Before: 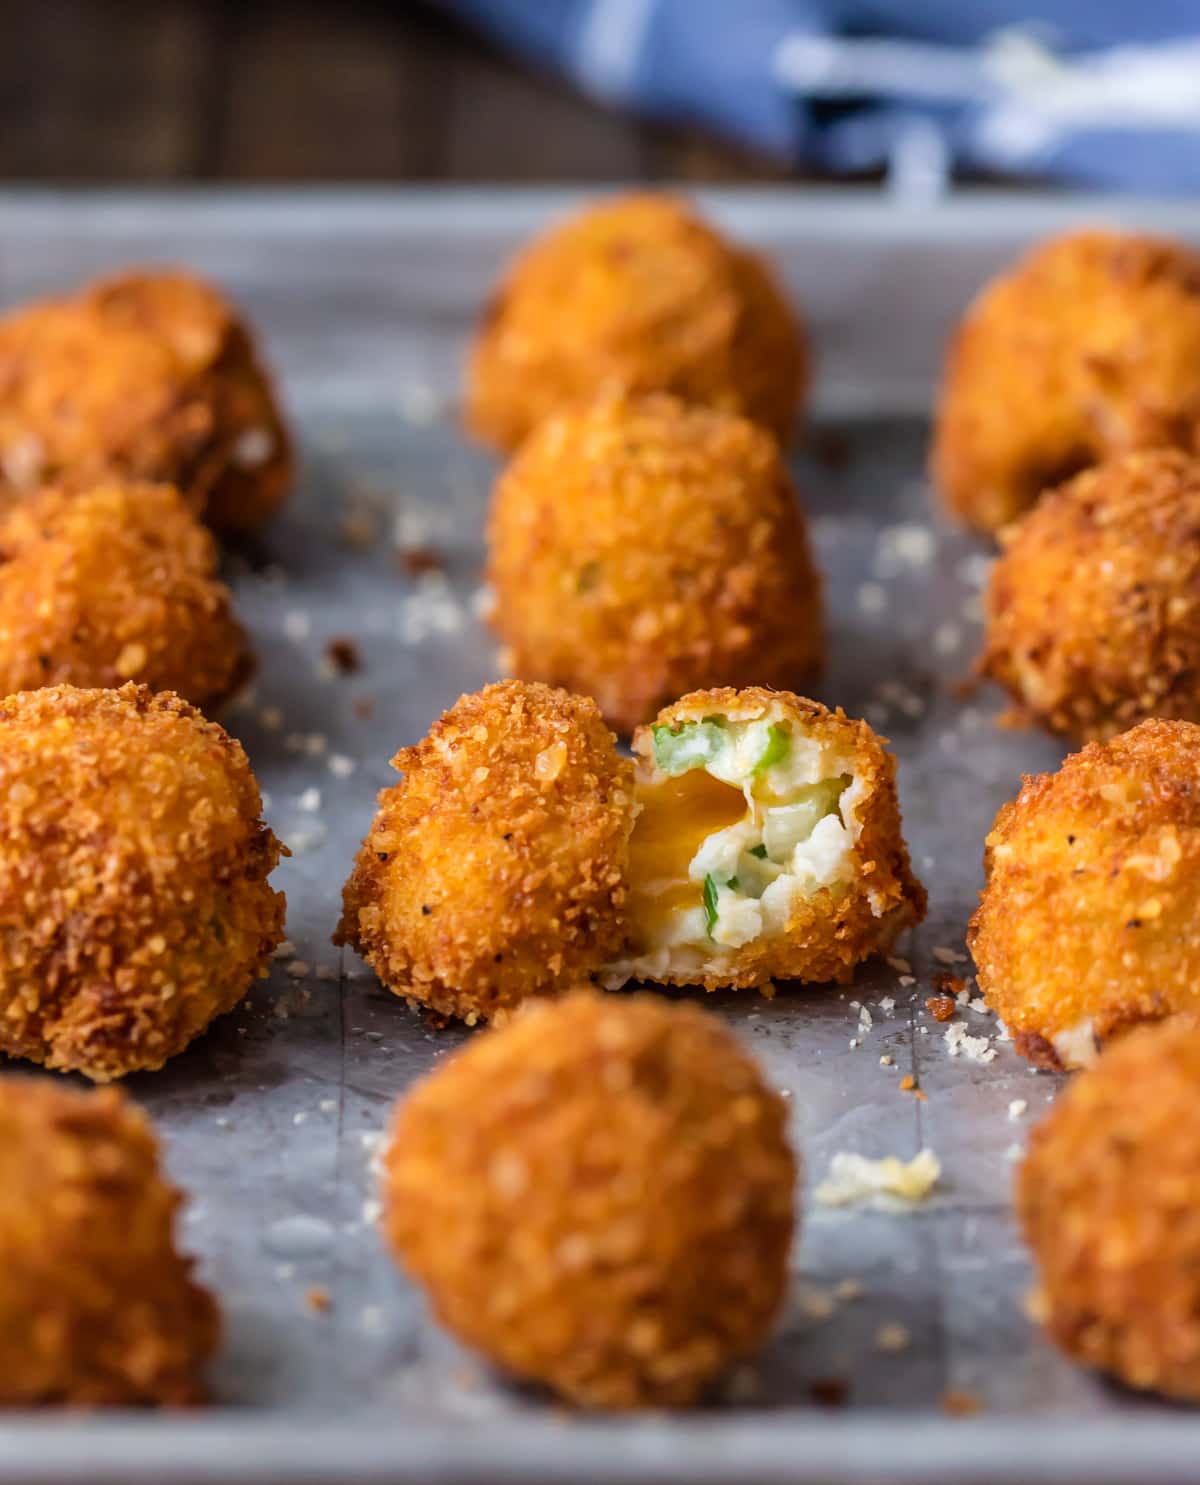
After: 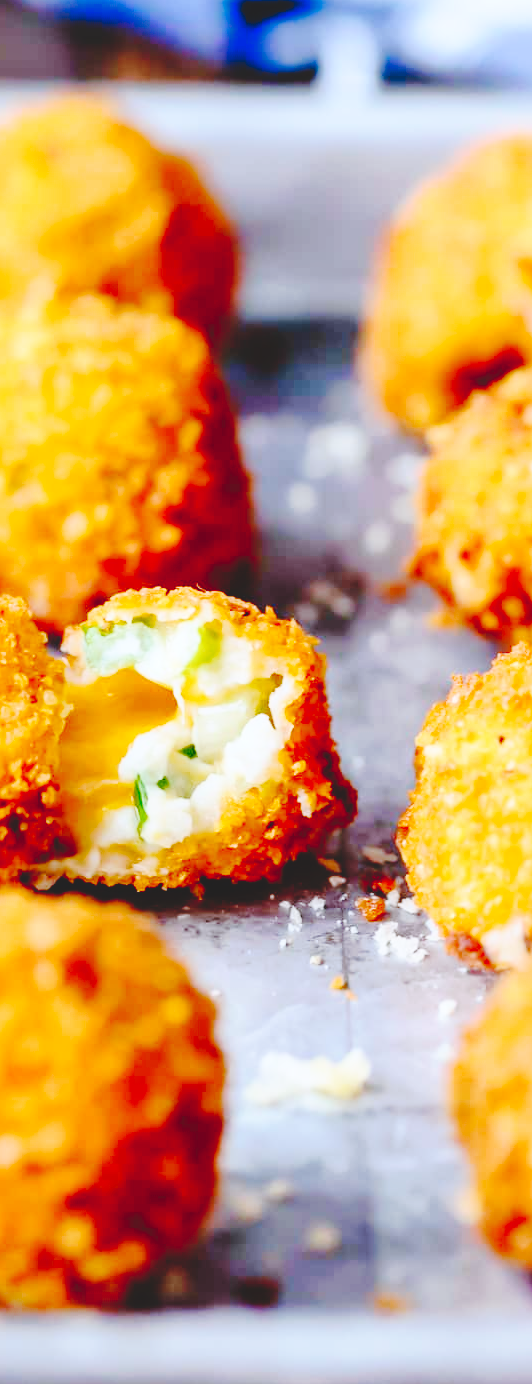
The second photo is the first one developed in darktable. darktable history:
contrast equalizer: octaves 7, y [[0.5, 0.542, 0.583, 0.625, 0.667, 0.708], [0.5 ×6], [0.5 ×6], [0, 0.033, 0.067, 0.1, 0.133, 0.167], [0, 0.05, 0.1, 0.15, 0.2, 0.25]], mix -0.3
base curve: curves: ch0 [(0, 0) (0.028, 0.03) (0.121, 0.232) (0.46, 0.748) (0.859, 0.968) (1, 1)], preserve colors none
contrast brightness saturation: contrast 0.201, brightness 0.141, saturation 0.149
color calibration: x 0.37, y 0.382, temperature 4317.93 K, saturation algorithm version 1 (2020)
crop: left 47.506%, top 6.787%, right 8.099%
shadows and highlights: shadows color adjustment 99.17%, highlights color adjustment 0.617%
tone curve: curves: ch0 [(0, 0) (0.003, 0.075) (0.011, 0.079) (0.025, 0.079) (0.044, 0.082) (0.069, 0.085) (0.1, 0.089) (0.136, 0.096) (0.177, 0.105) (0.224, 0.14) (0.277, 0.202) (0.335, 0.304) (0.399, 0.417) (0.468, 0.521) (0.543, 0.636) (0.623, 0.726) (0.709, 0.801) (0.801, 0.878) (0.898, 0.927) (1, 1)], preserve colors none
